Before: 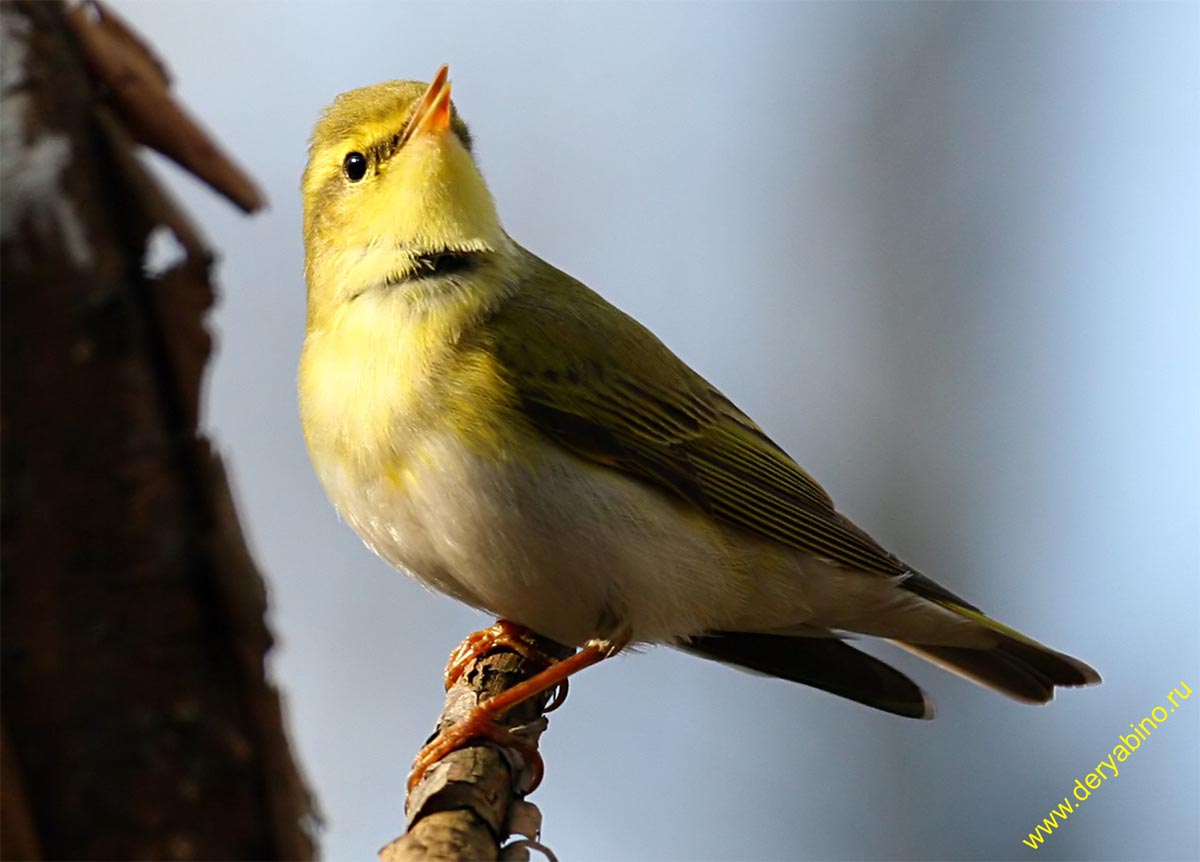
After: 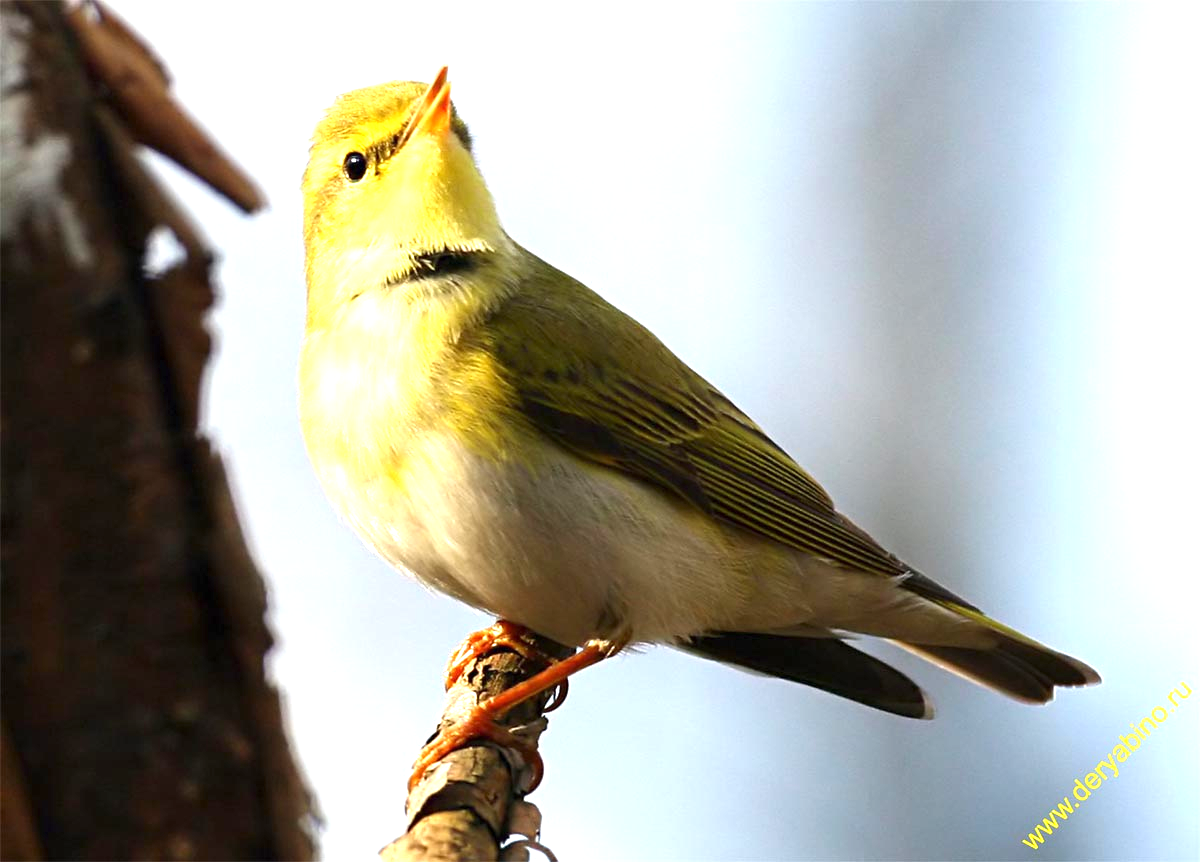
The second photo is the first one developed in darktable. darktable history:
exposure: exposure 1.142 EV, compensate exposure bias true, compensate highlight preservation false
